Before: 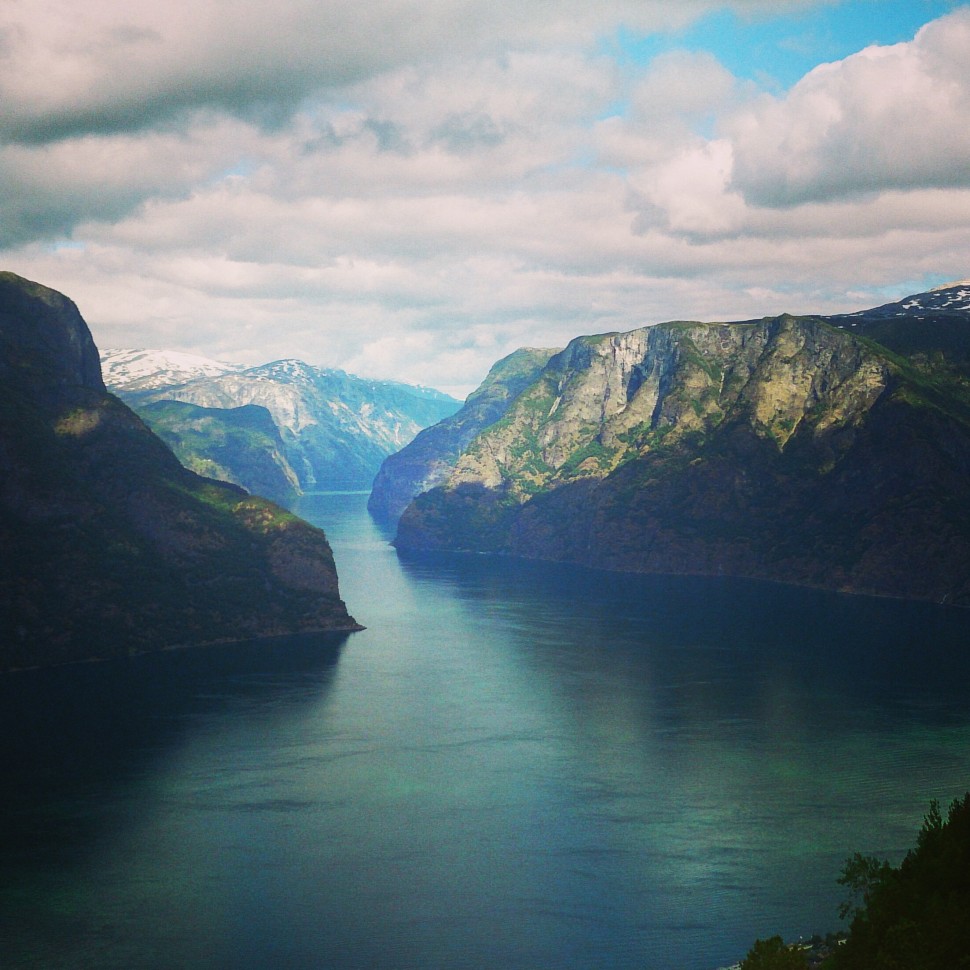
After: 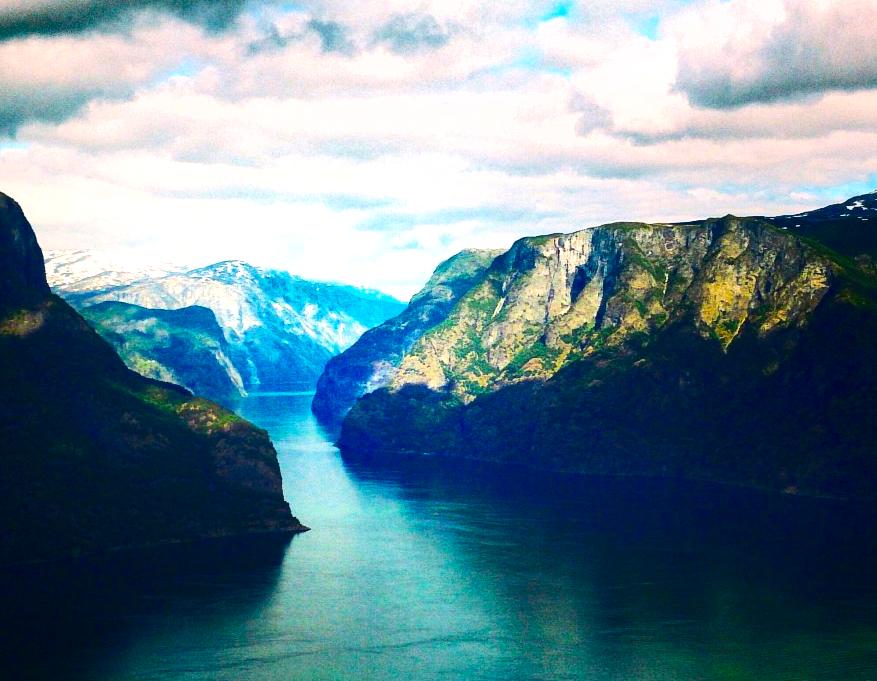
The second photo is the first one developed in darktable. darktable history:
shadows and highlights: shadows 40.13, highlights -55.29, low approximation 0.01, soften with gaussian
color balance rgb: power › hue 311.71°, linear chroma grading › global chroma 14.432%, perceptual saturation grading › global saturation 25.77%, perceptual brilliance grading › global brilliance 12.535%, saturation formula JzAzBz (2021)
tone equalizer: -8 EV -0.431 EV, -7 EV -0.385 EV, -6 EV -0.341 EV, -5 EV -0.2 EV, -3 EV 0.238 EV, -2 EV 0.355 EV, -1 EV 0.41 EV, +0 EV 0.436 EV, edges refinement/feathering 500, mask exposure compensation -1.57 EV, preserve details no
contrast brightness saturation: contrast 0.191, brightness -0.11, saturation 0.21
crop: left 5.781%, top 10.265%, right 3.804%, bottom 19.455%
